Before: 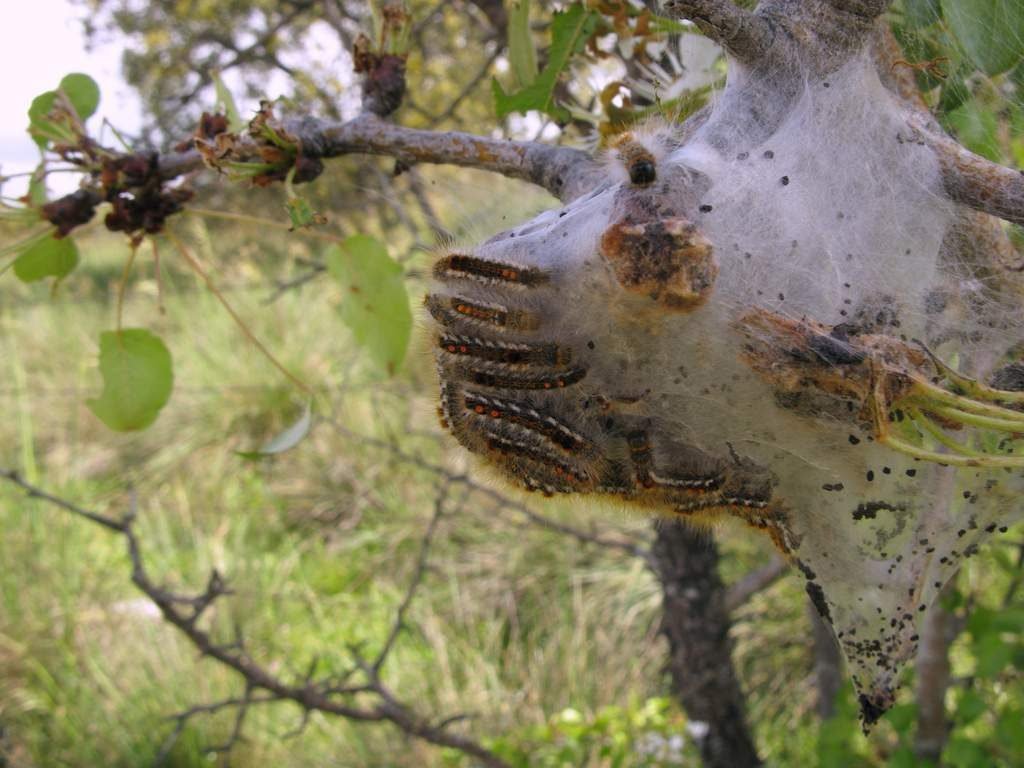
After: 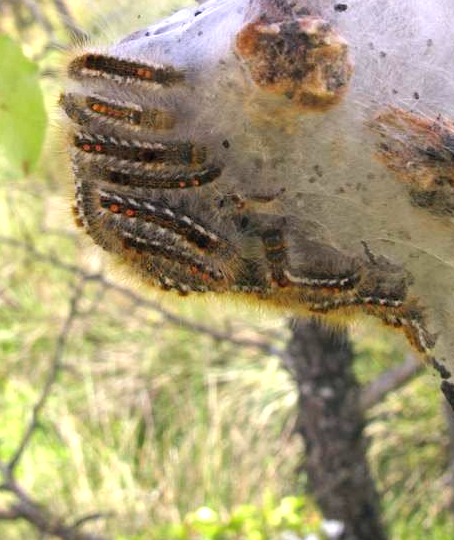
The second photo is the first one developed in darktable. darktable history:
crop: left 35.647%, top 26.241%, right 19.992%, bottom 3.352%
exposure: exposure 1 EV, compensate exposure bias true, compensate highlight preservation false
